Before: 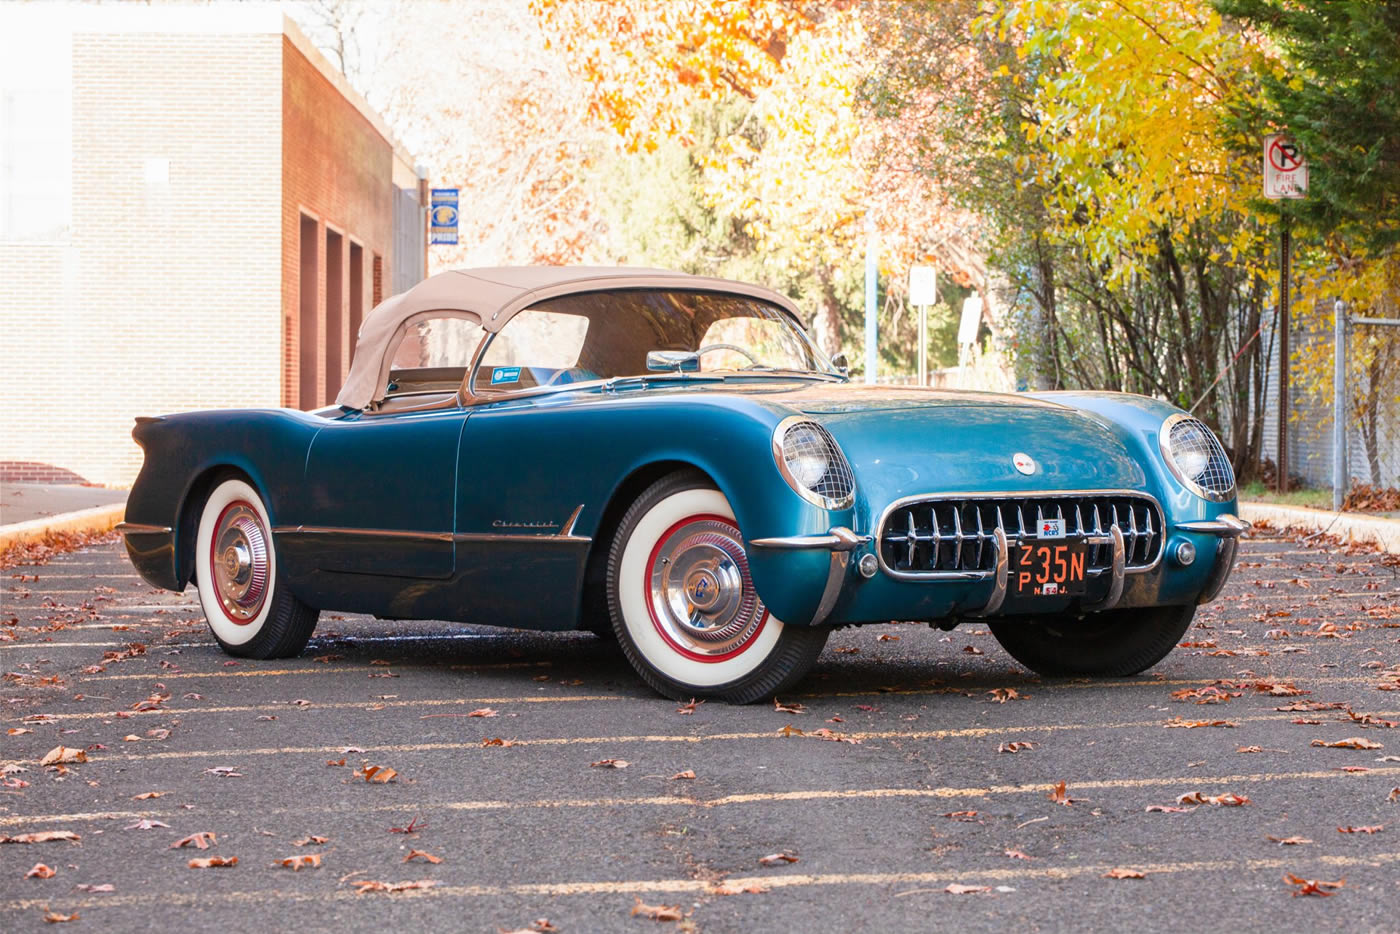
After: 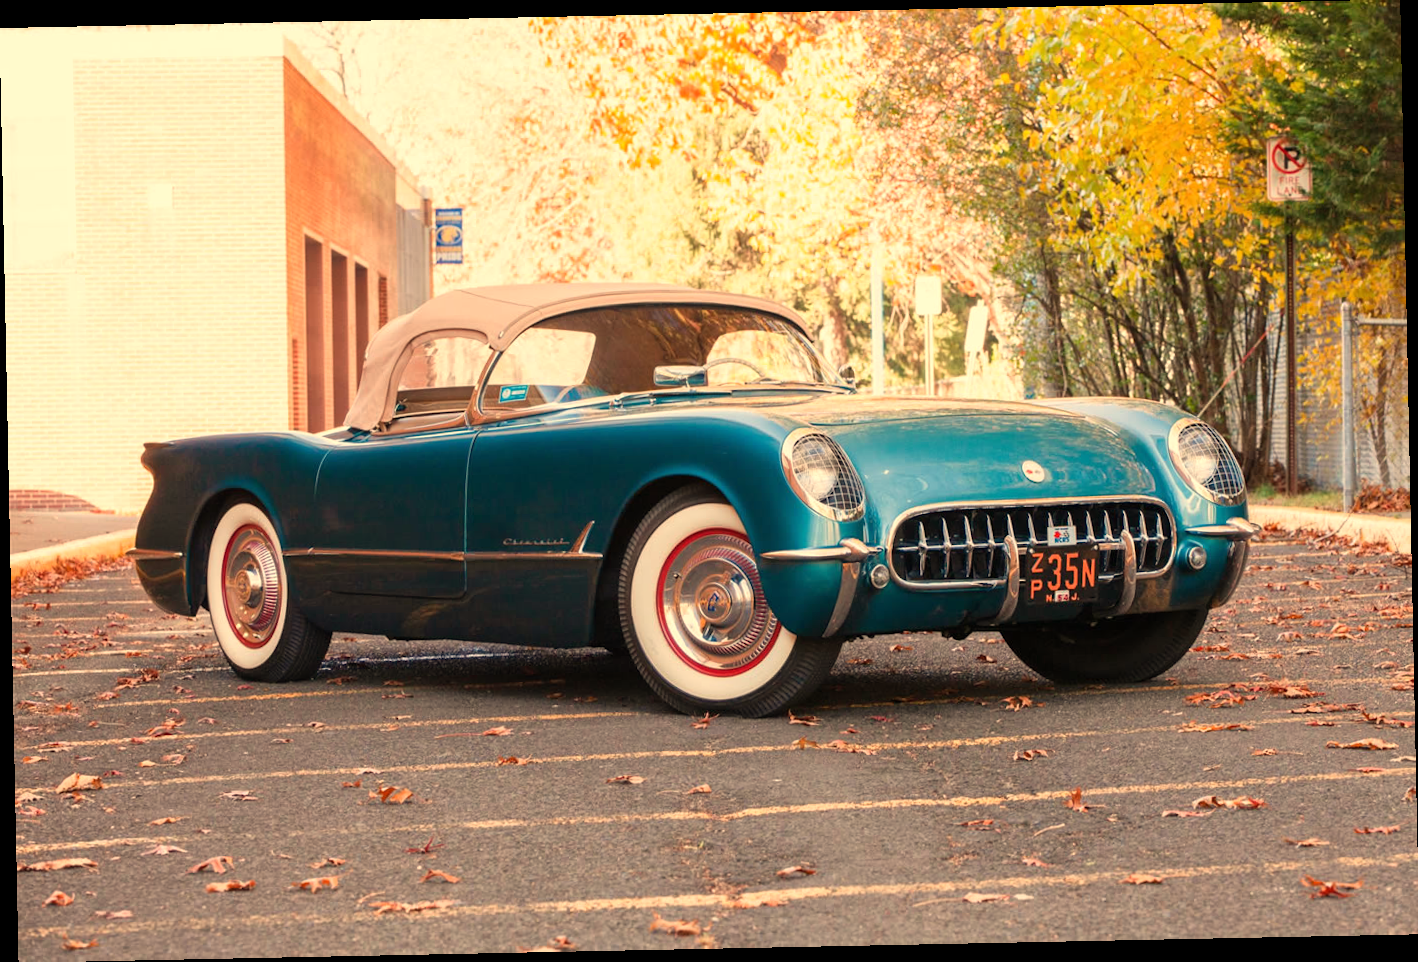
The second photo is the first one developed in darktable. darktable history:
white balance: red 1.138, green 0.996, blue 0.812
rotate and perspective: rotation -1.17°, automatic cropping off
